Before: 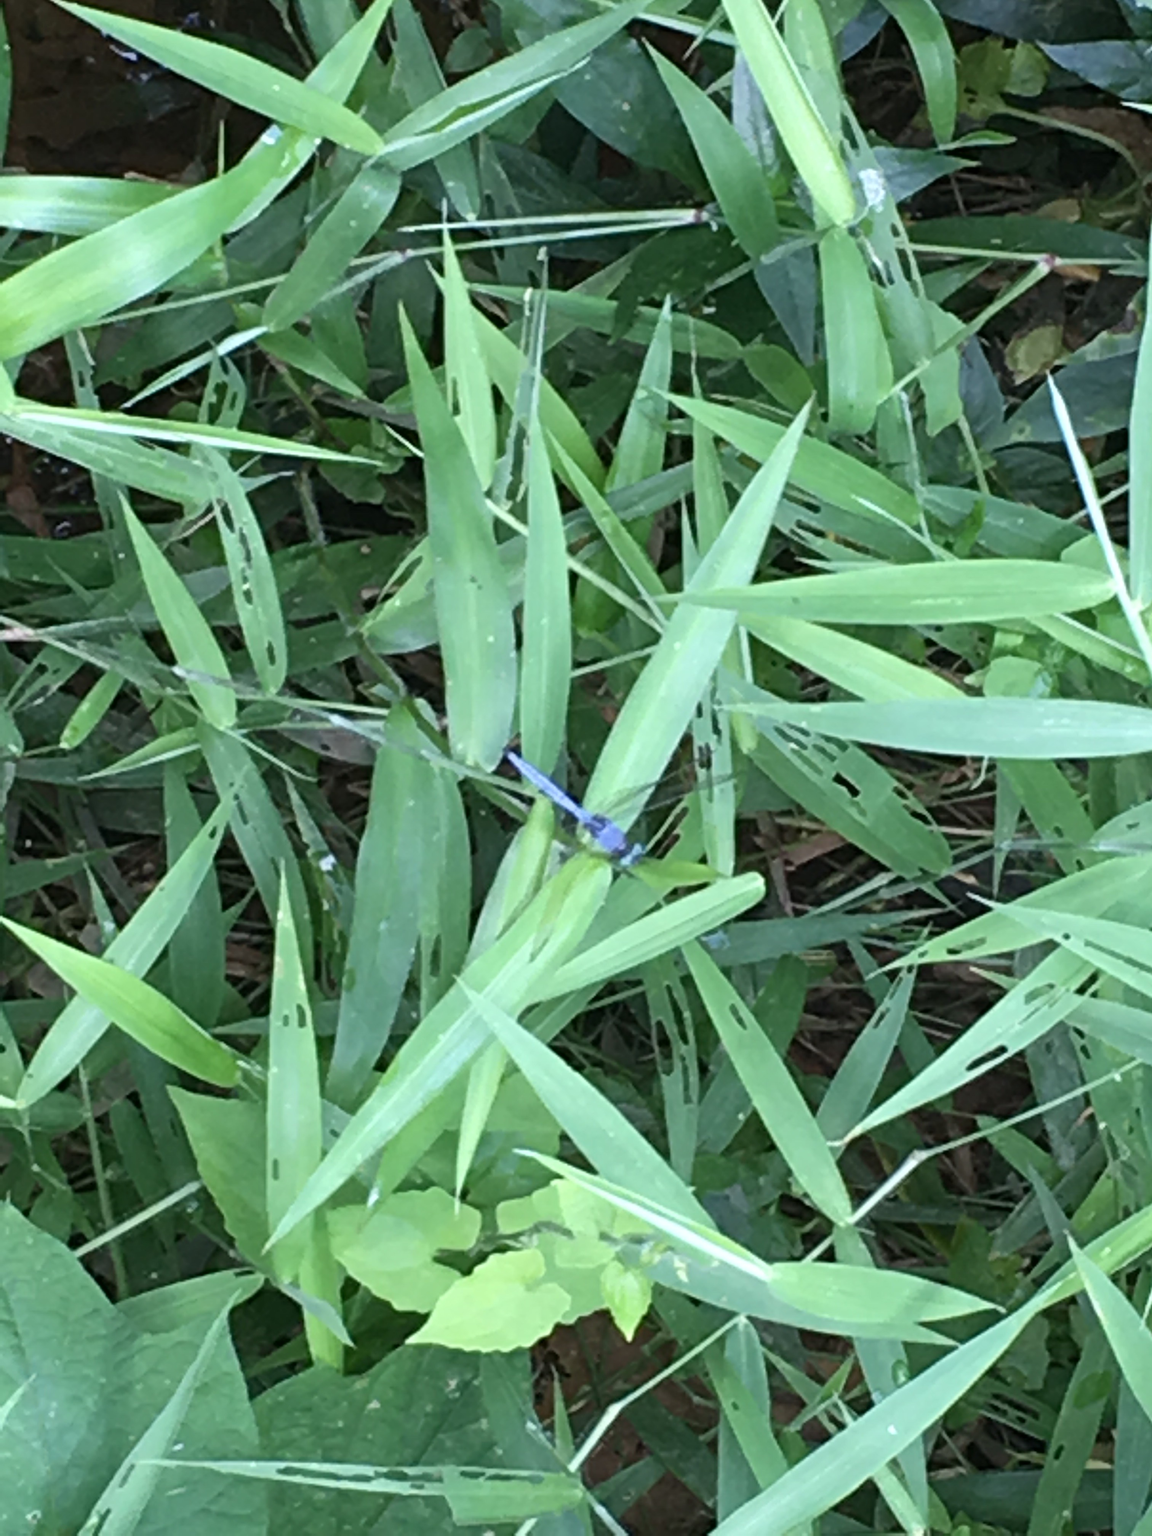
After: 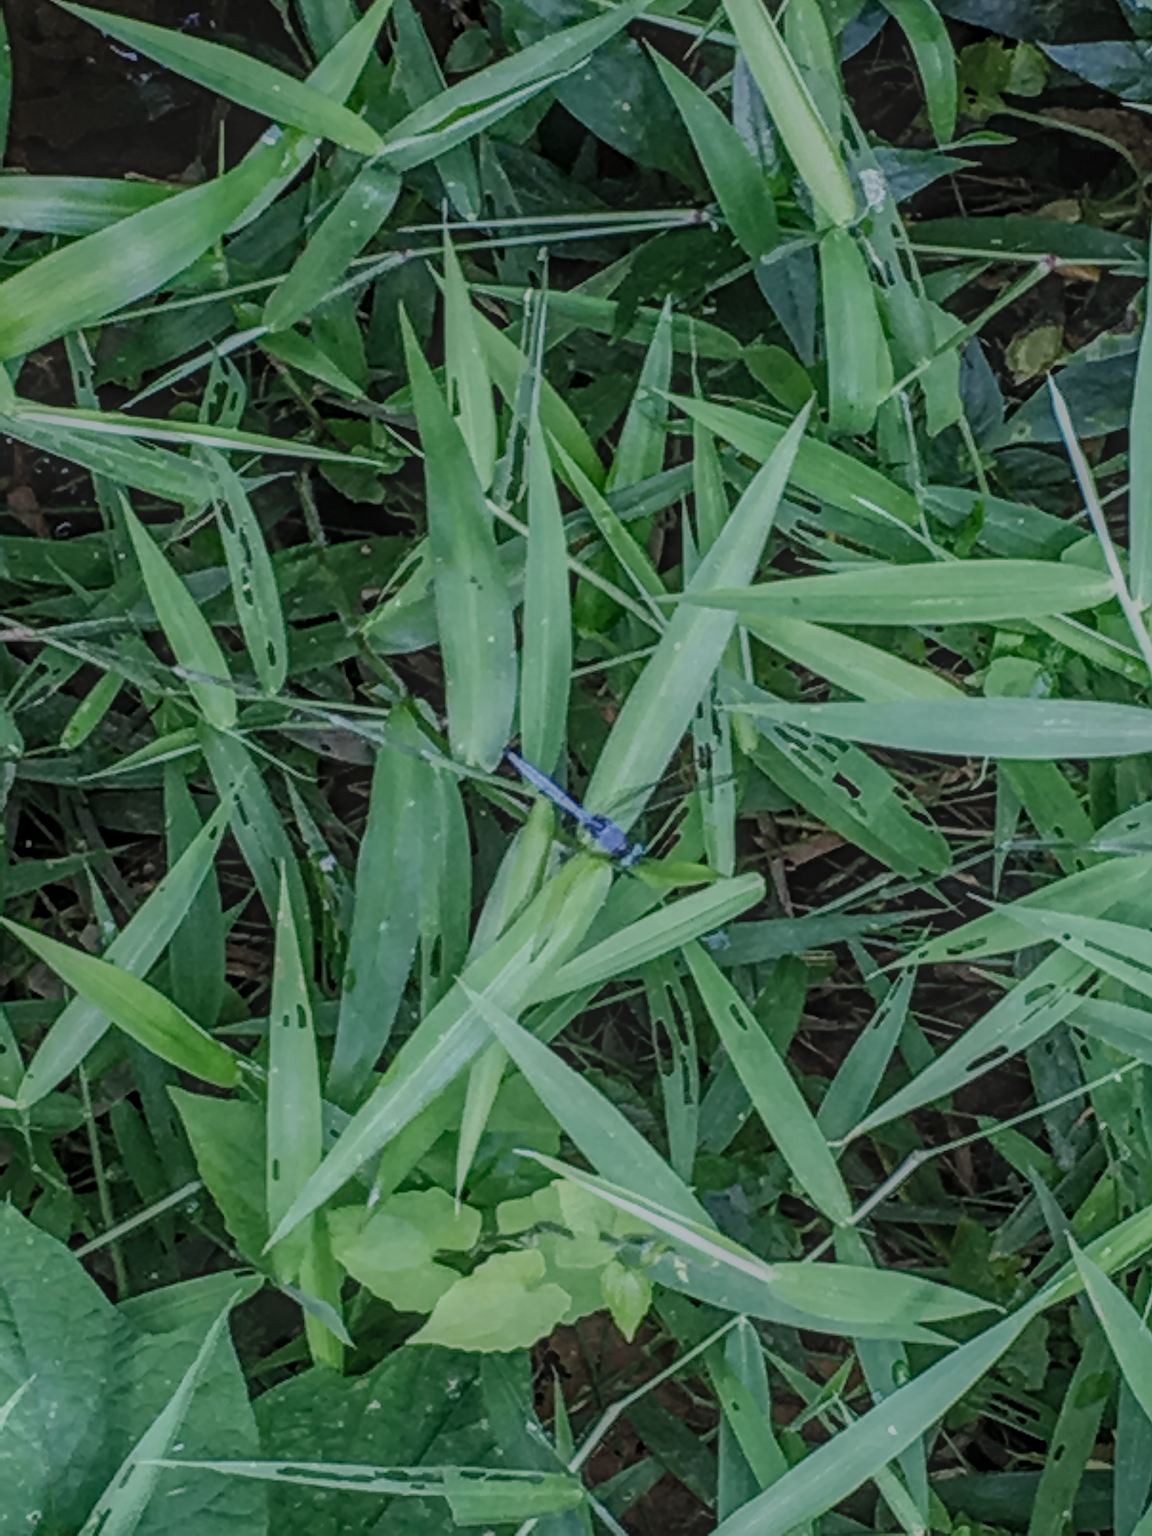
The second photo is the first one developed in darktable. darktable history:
local contrast: highlights 20%, shadows 30%, detail 200%, midtone range 0.2
filmic rgb: middle gray luminance 29%, black relative exposure -10.3 EV, white relative exposure 5.5 EV, threshold 6 EV, target black luminance 0%, hardness 3.95, latitude 2.04%, contrast 1.132, highlights saturation mix 5%, shadows ↔ highlights balance 15.11%, add noise in highlights 0, preserve chrominance no, color science v3 (2019), use custom middle-gray values true, iterations of high-quality reconstruction 0, contrast in highlights soft, enable highlight reconstruction true
exposure: black level correction -0.015, exposure -0.125 EV, compensate highlight preservation false
sharpen: on, module defaults
